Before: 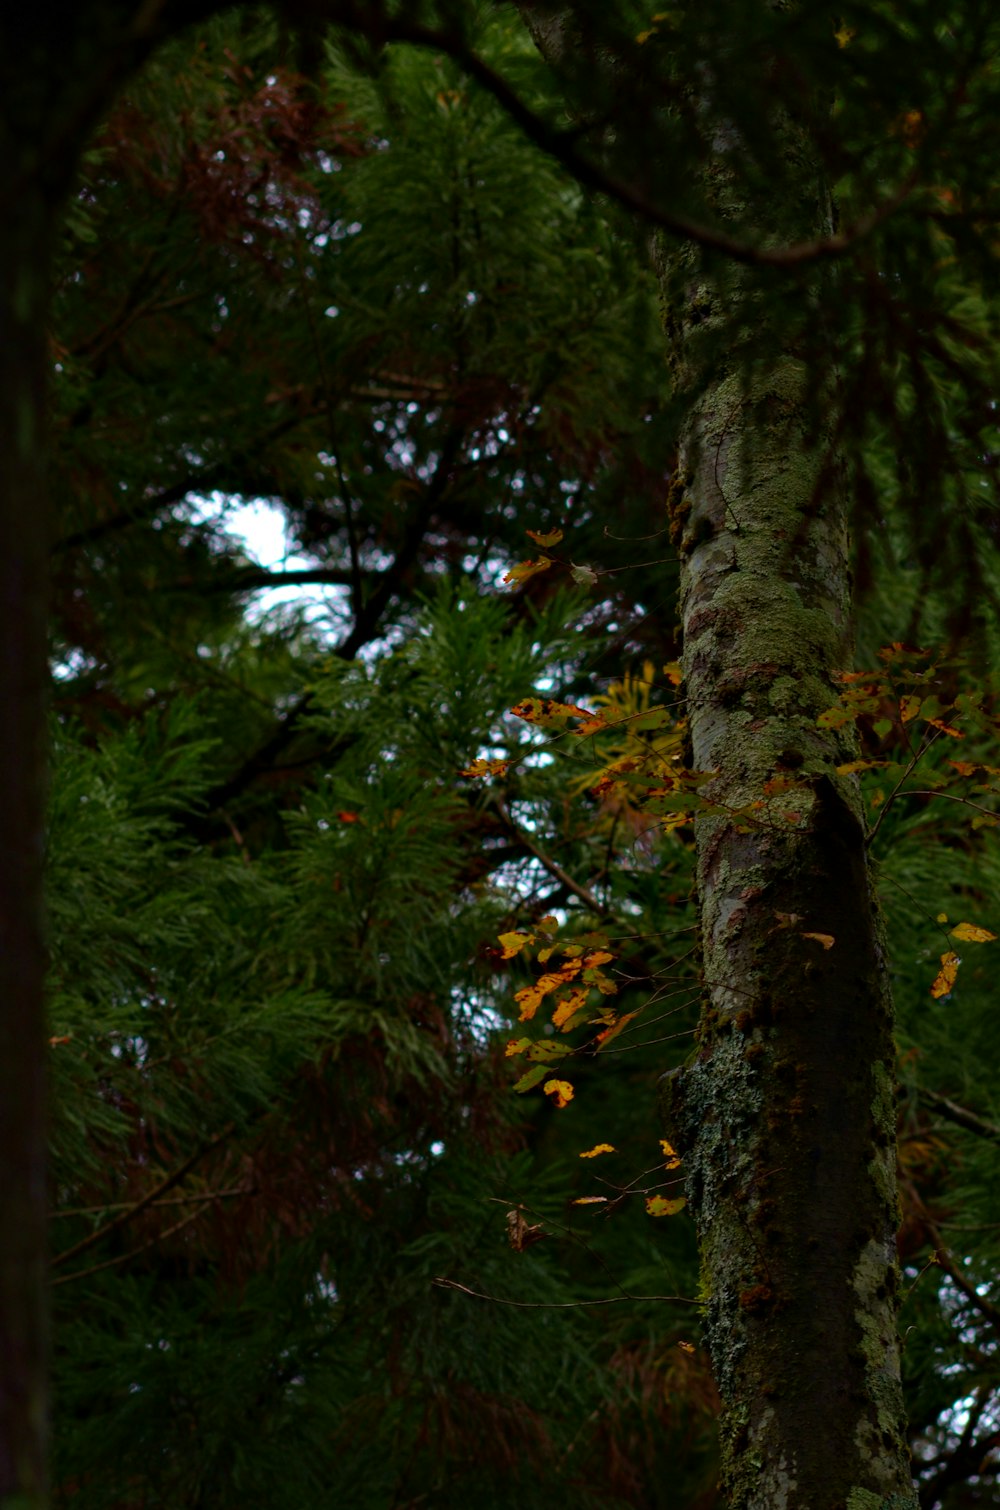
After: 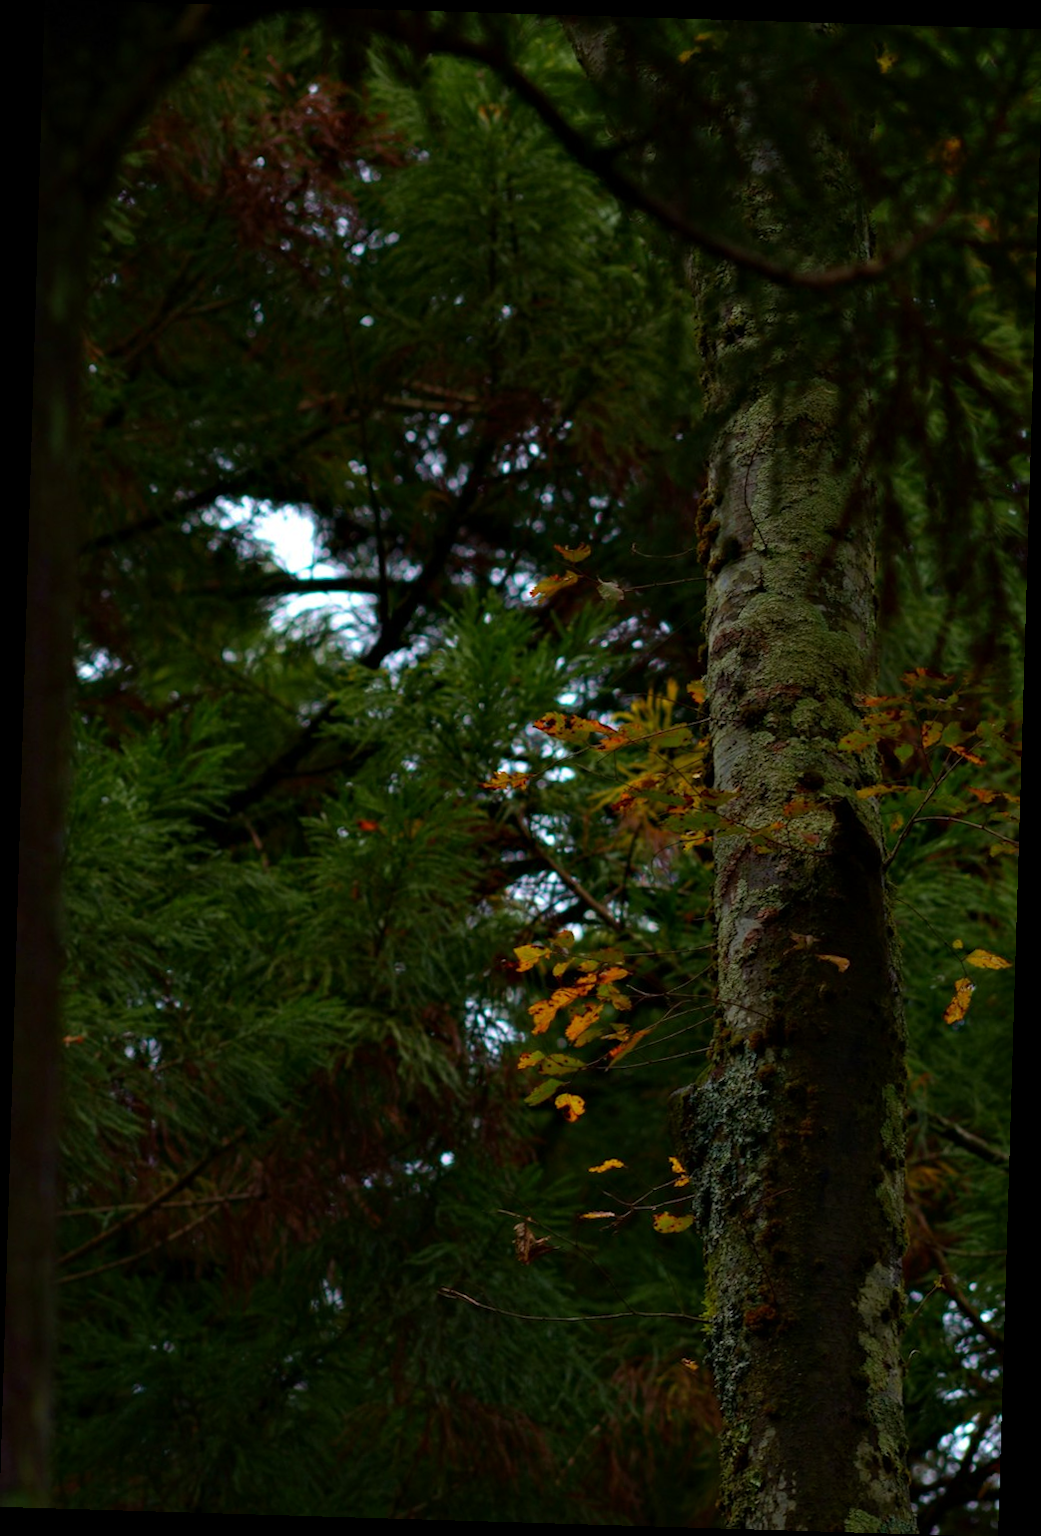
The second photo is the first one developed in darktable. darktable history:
rotate and perspective: rotation 1.72°, automatic cropping off
